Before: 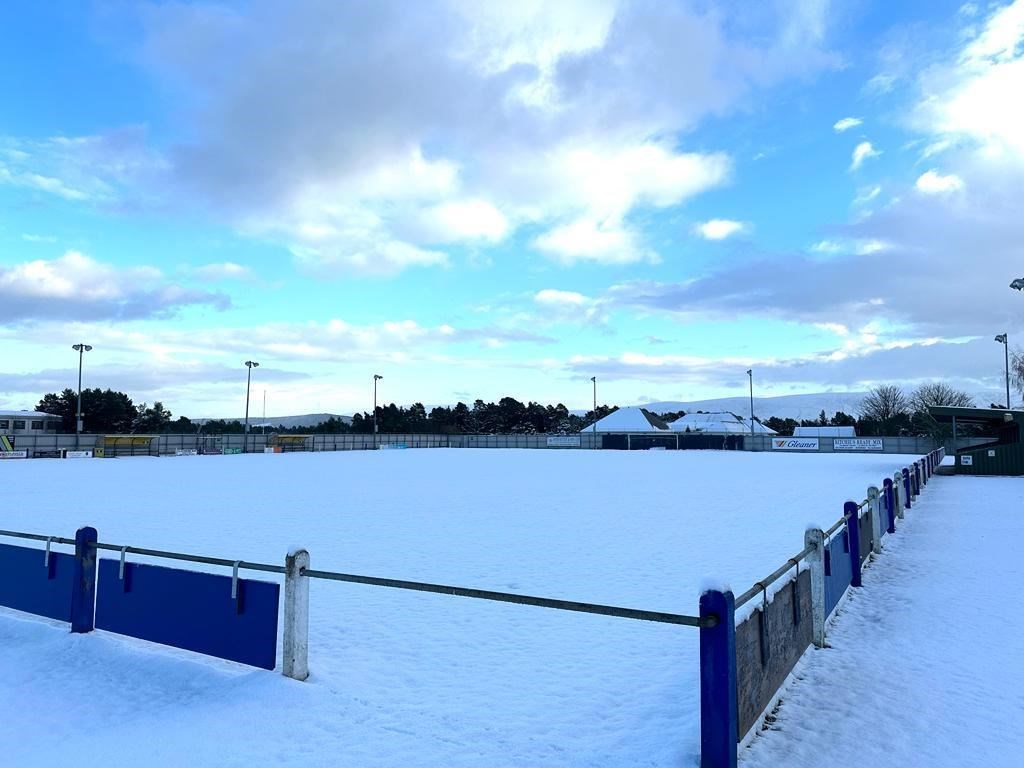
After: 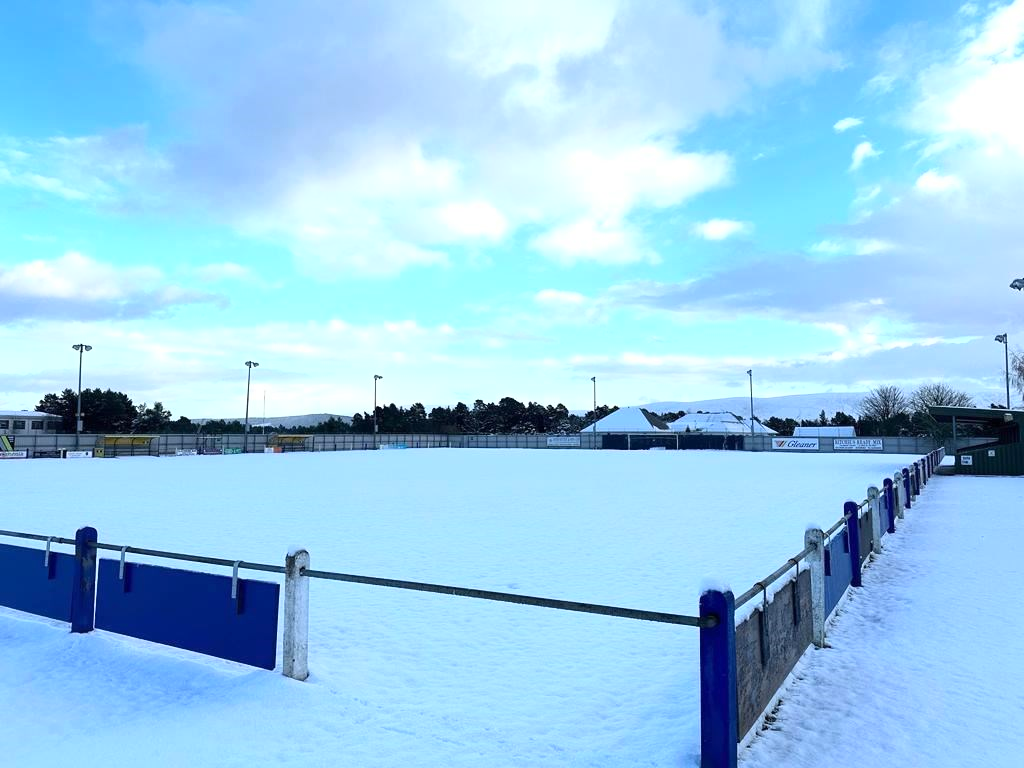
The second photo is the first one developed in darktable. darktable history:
base curve: curves: ch0 [(0, 0) (0.688, 0.865) (1, 1)]
